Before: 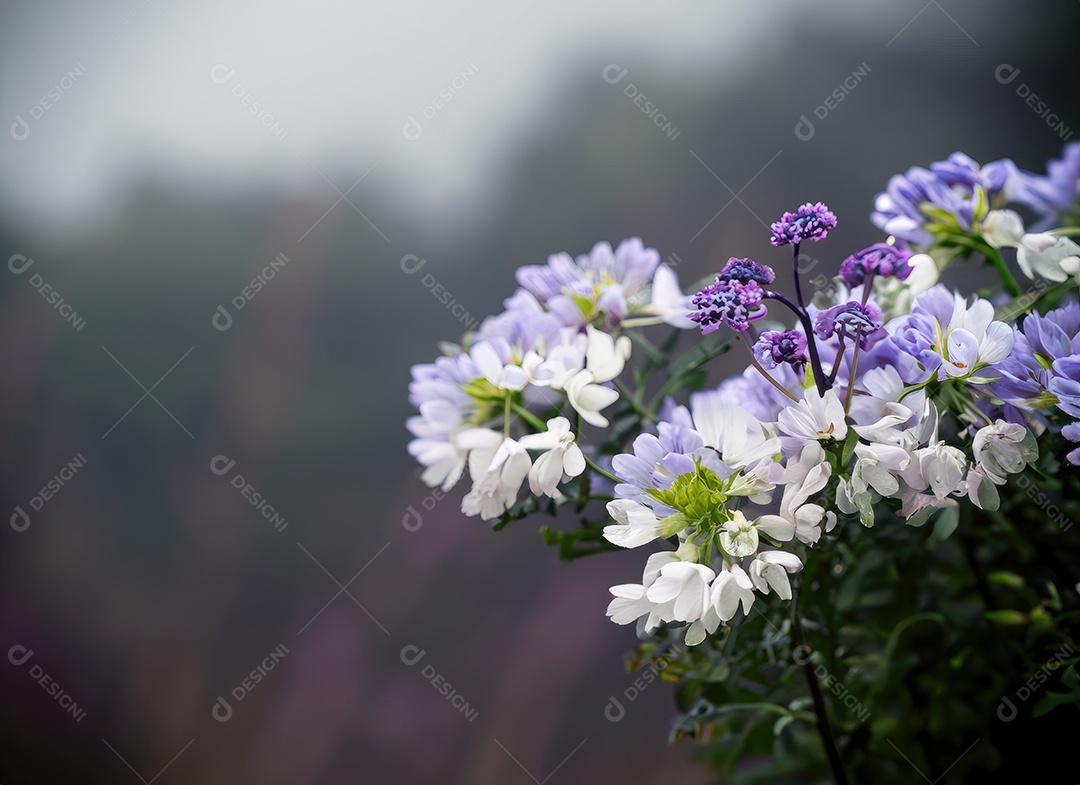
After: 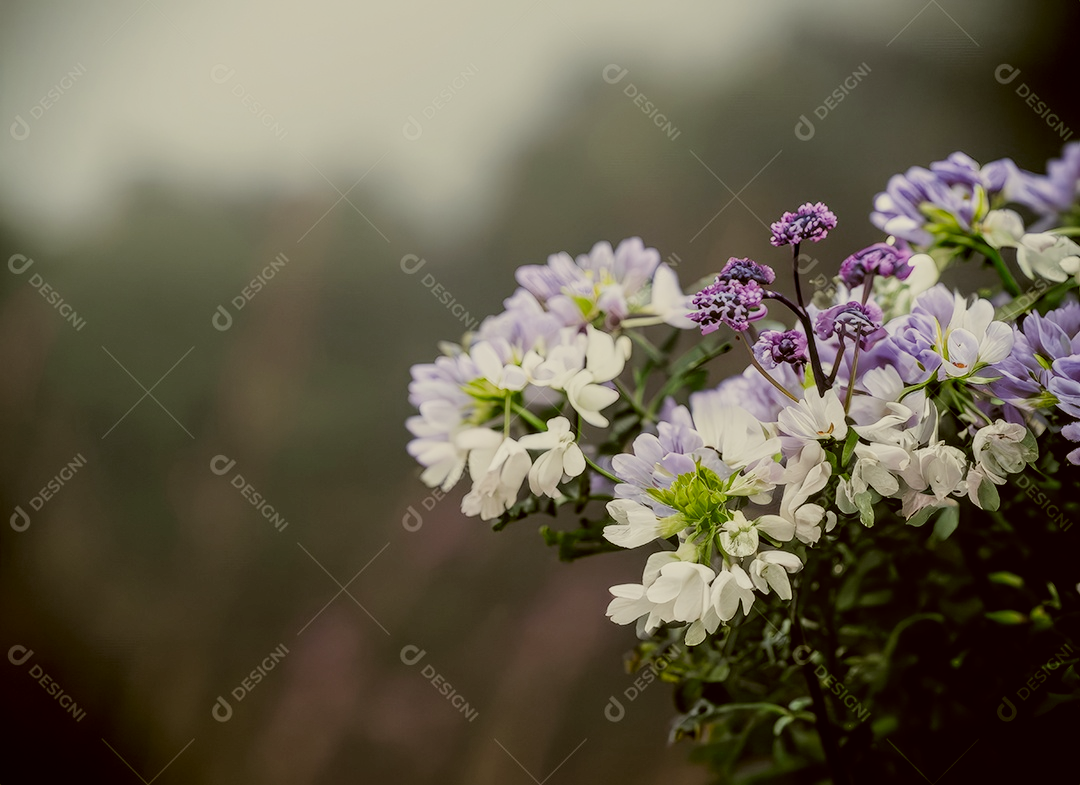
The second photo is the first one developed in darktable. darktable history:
color correction: highlights a* -1.28, highlights b* 10.38, shadows a* 0.212, shadows b* 19.99
filmic rgb: black relative exposure -7.65 EV, white relative exposure 4.56 EV, hardness 3.61, color science v4 (2020)
local contrast: on, module defaults
